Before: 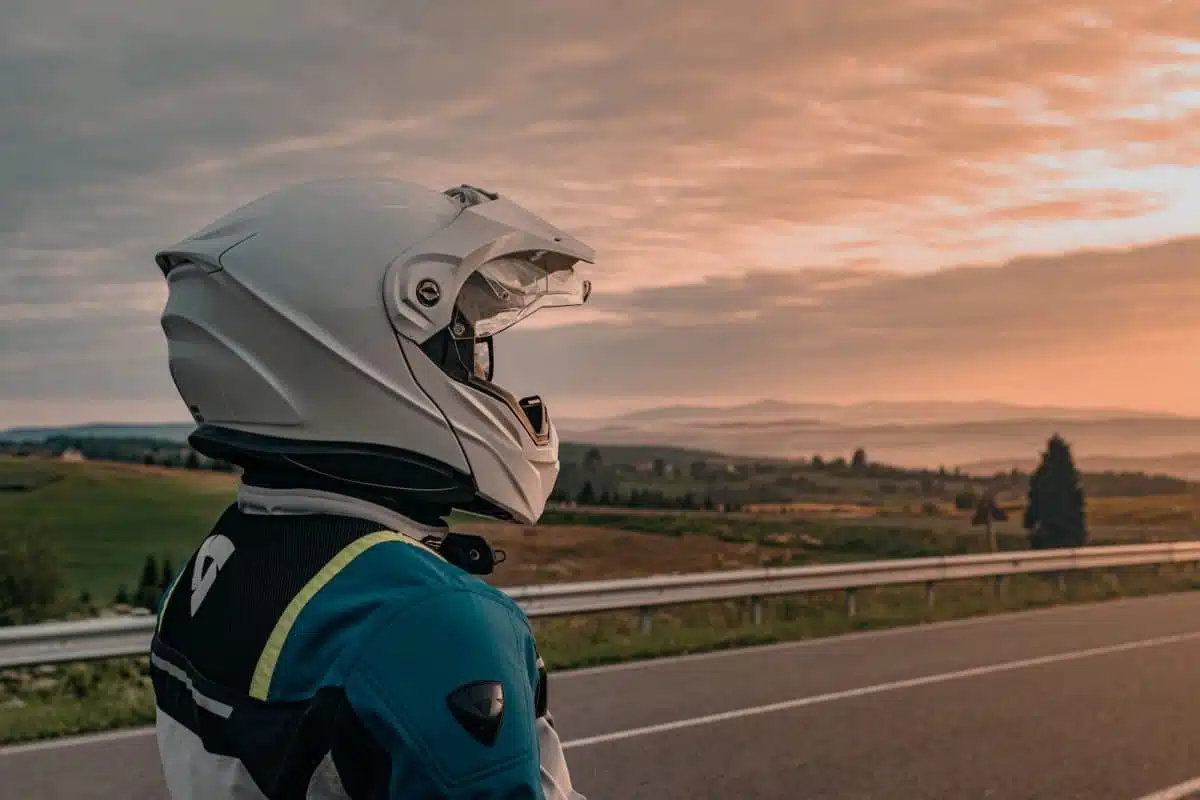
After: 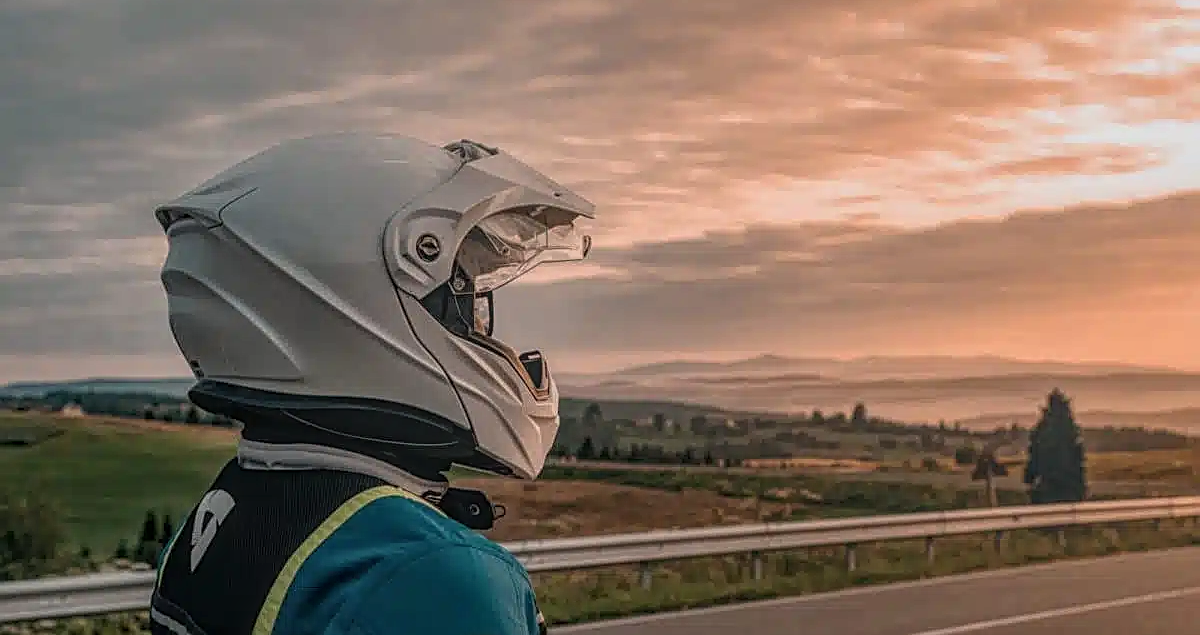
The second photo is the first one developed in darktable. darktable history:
crop and rotate: top 5.668%, bottom 14.873%
sharpen: on, module defaults
local contrast: highlights 66%, shadows 35%, detail 166%, midtone range 0.2
